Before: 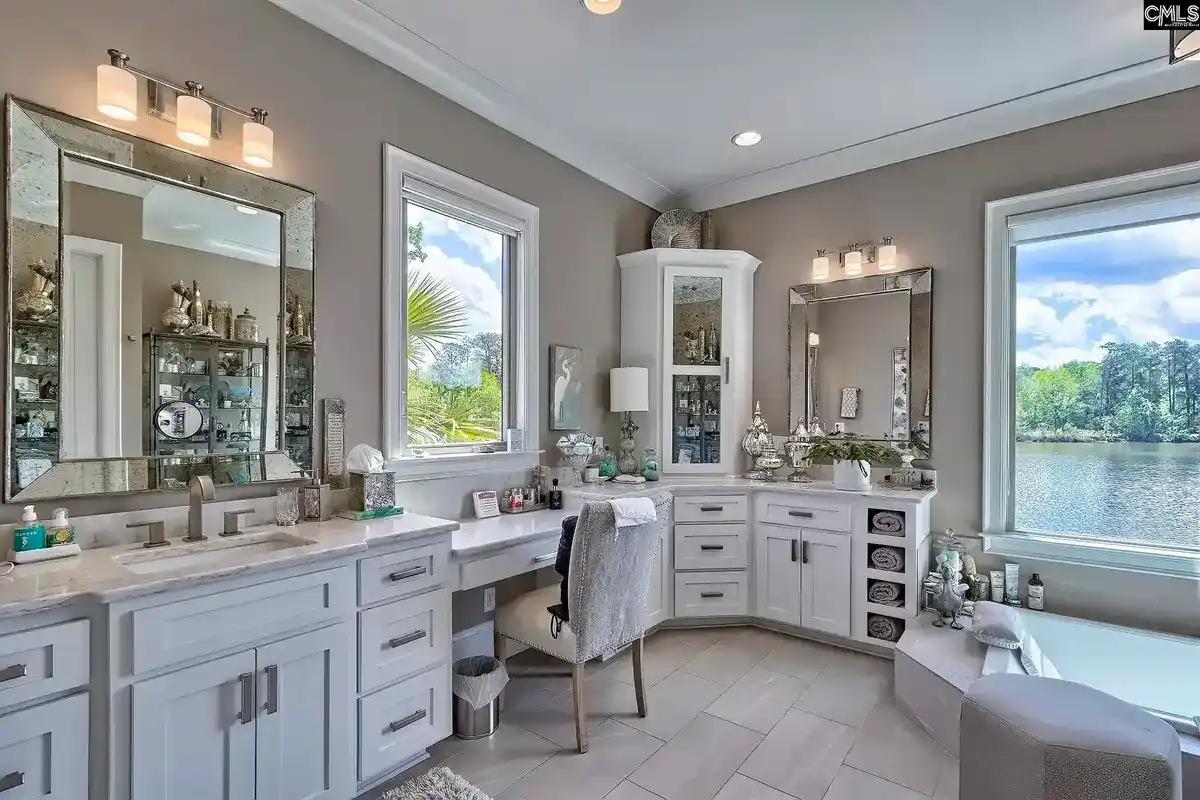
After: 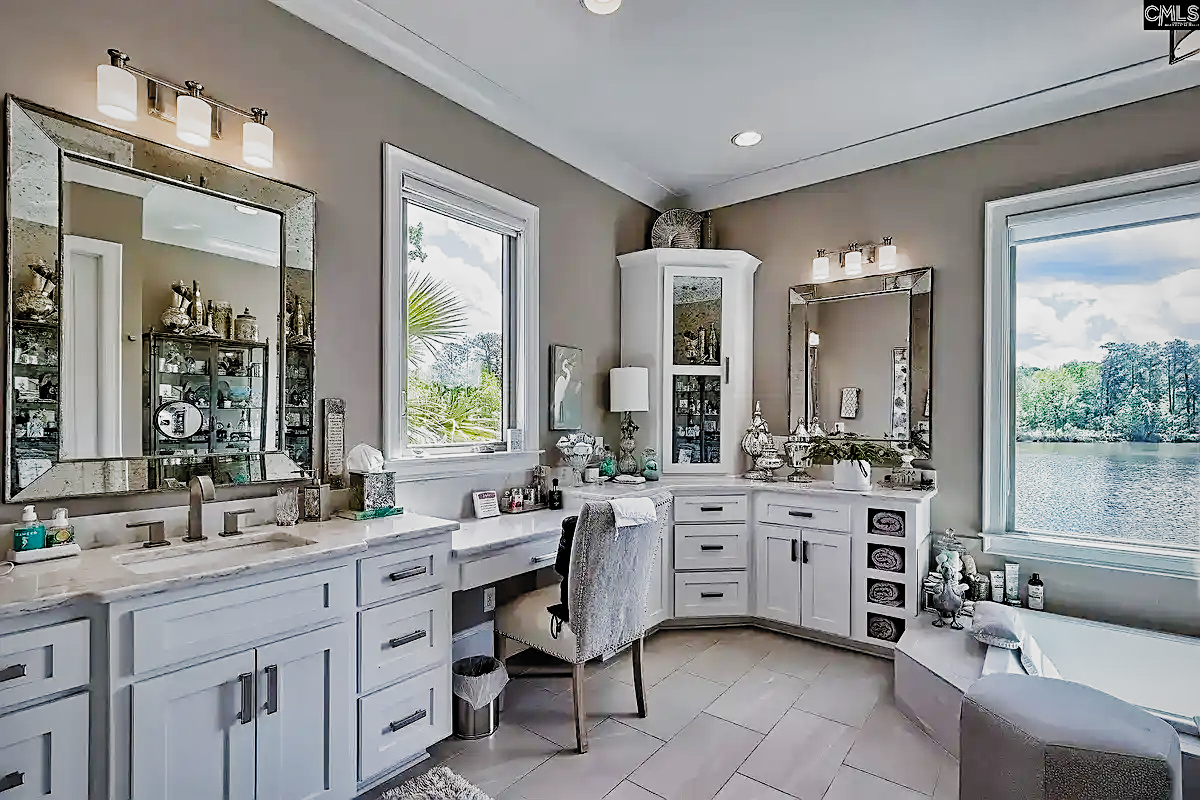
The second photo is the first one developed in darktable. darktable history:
filmic rgb: black relative exposure -5.13 EV, white relative exposure 3.99 EV, hardness 2.89, contrast 1.411, highlights saturation mix -29.58%, add noise in highlights 0, preserve chrominance no, color science v3 (2019), use custom middle-gray values true, contrast in highlights soft
vignetting: fall-off radius 81.55%, unbound false
sharpen: on, module defaults
